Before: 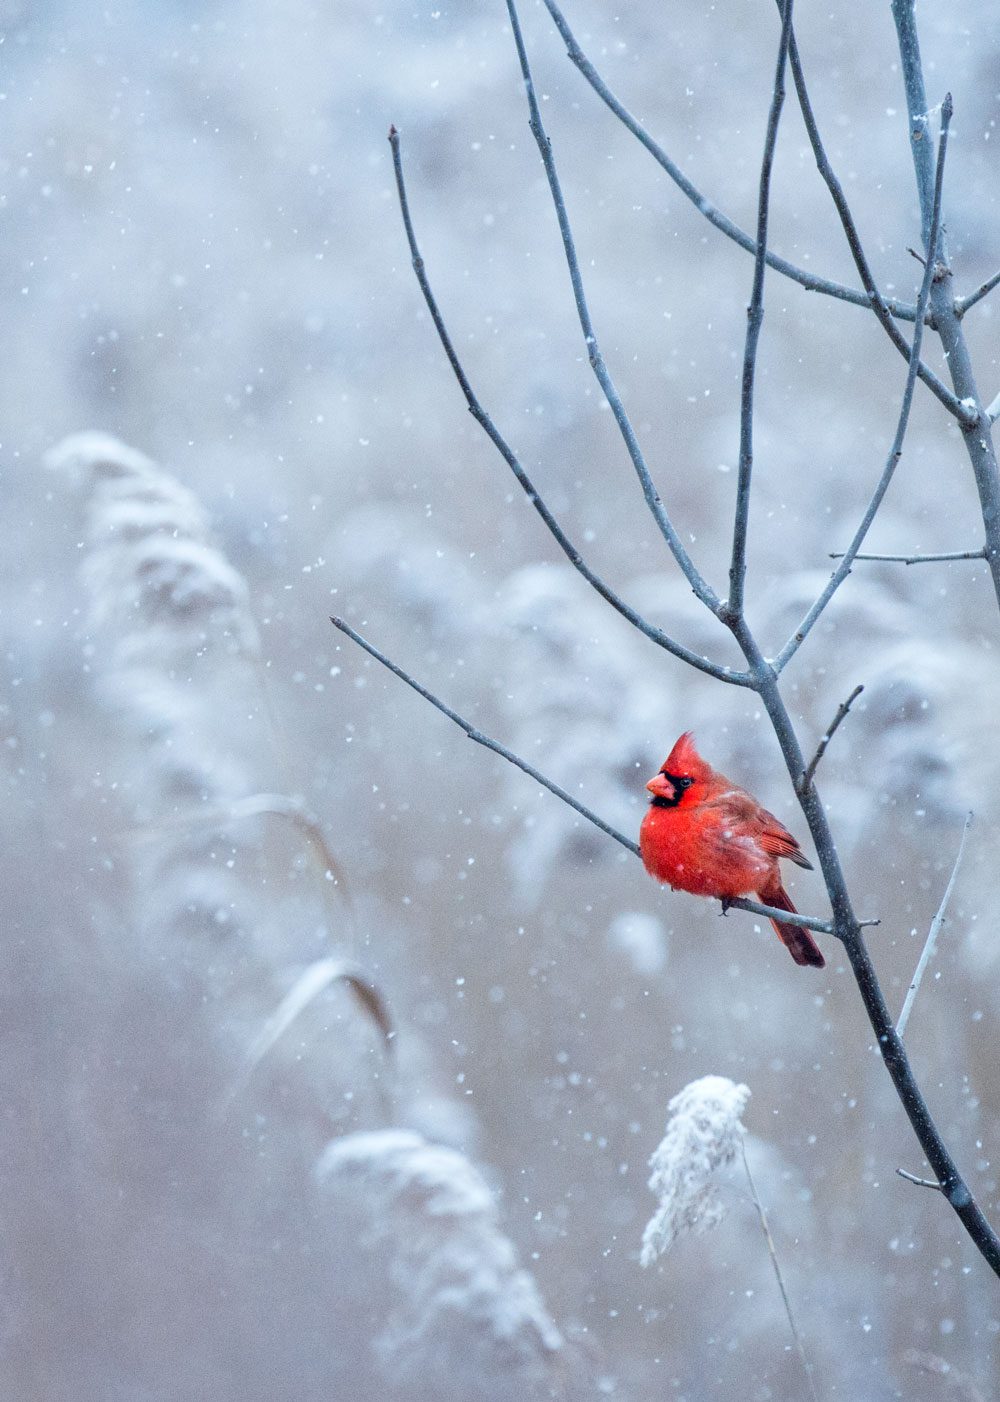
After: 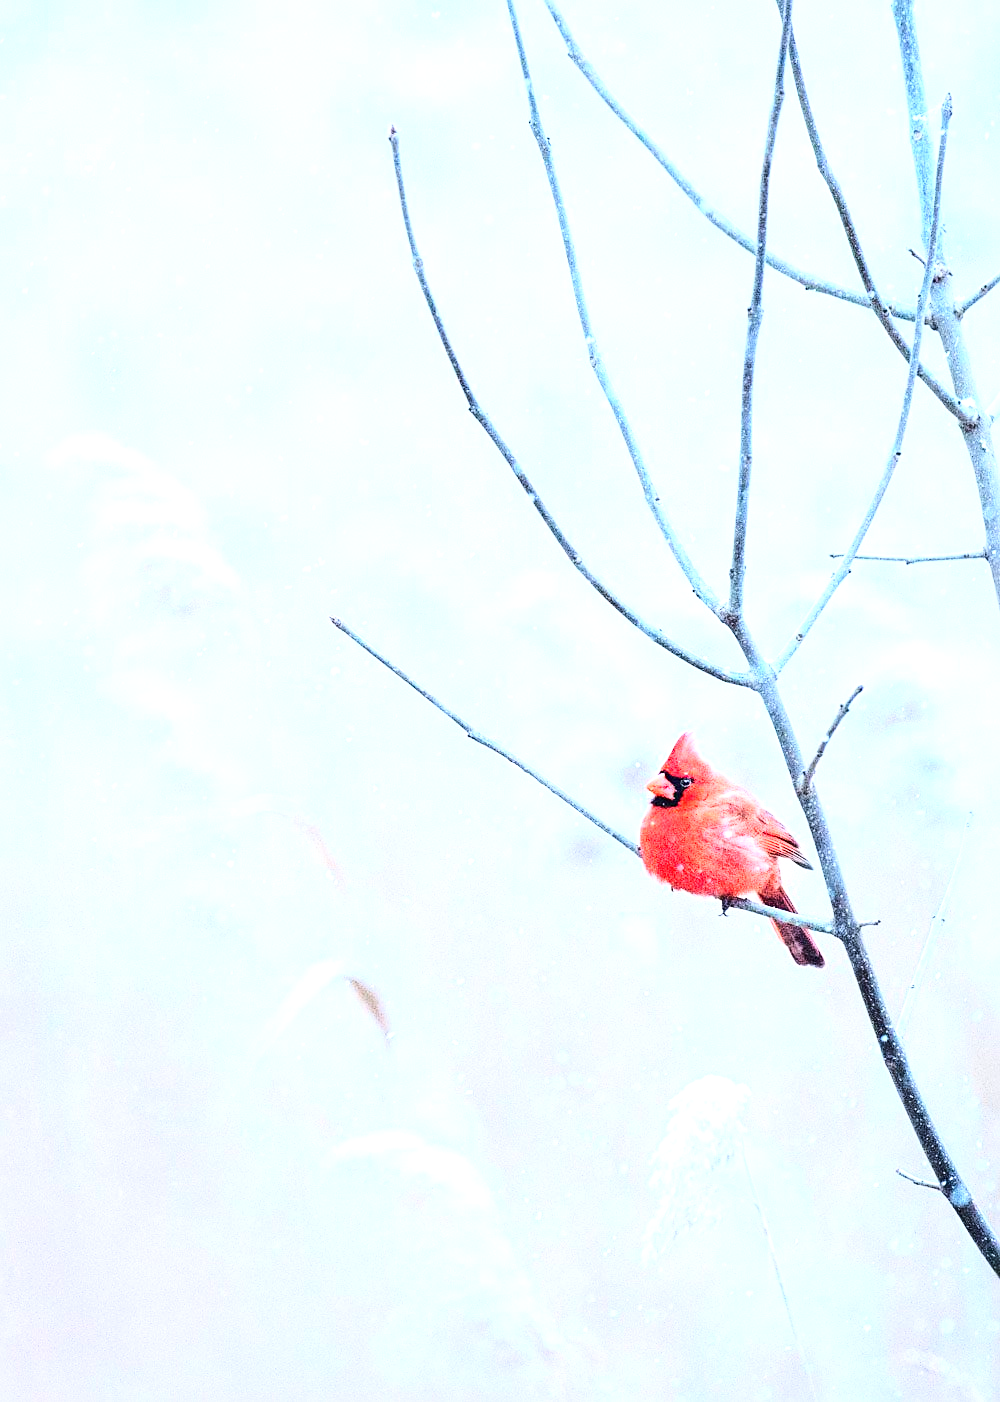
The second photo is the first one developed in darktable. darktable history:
base curve: curves: ch0 [(0, 0) (0.028, 0.03) (0.121, 0.232) (0.46, 0.748) (0.859, 0.968) (1, 1)]
sharpen: on, module defaults
exposure: black level correction -0.002, exposure 1.335 EV, compensate highlight preservation false
